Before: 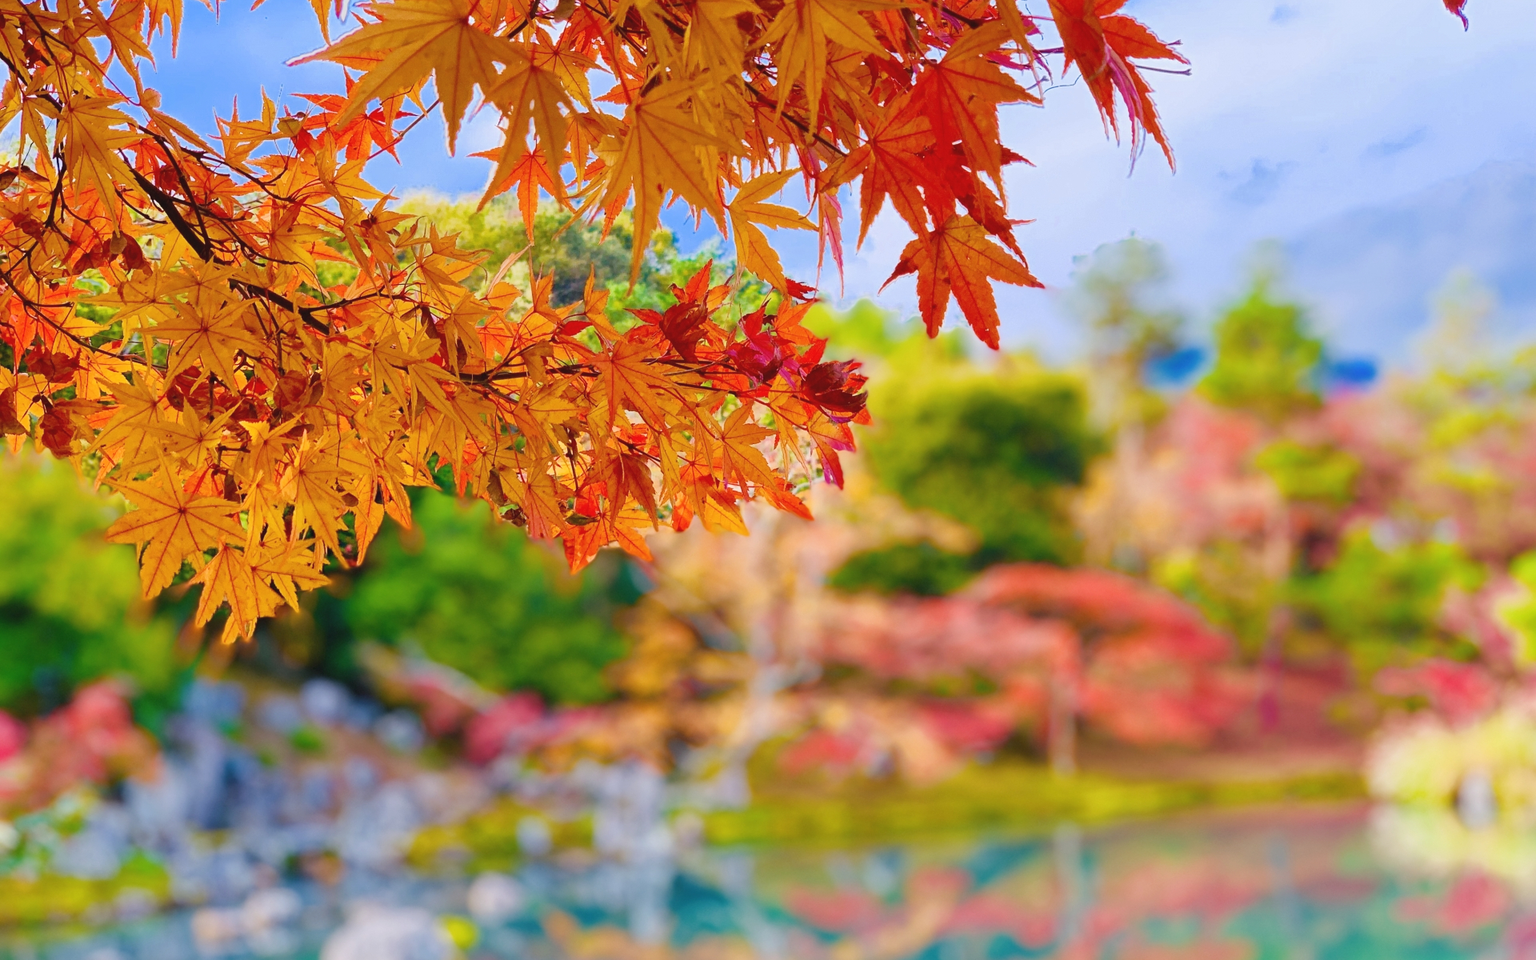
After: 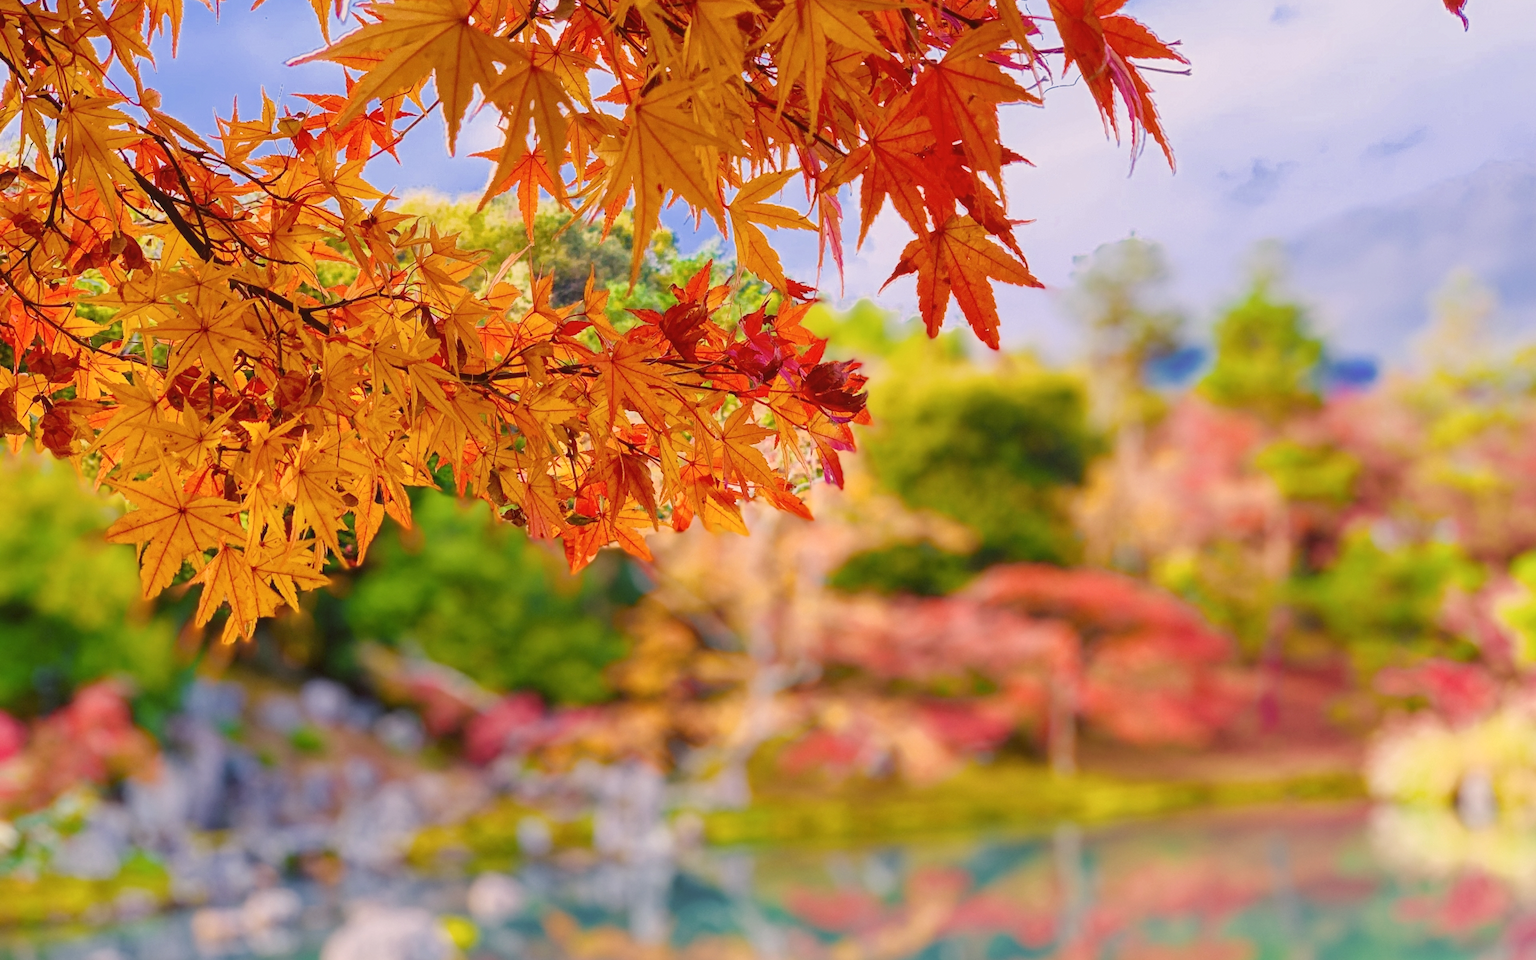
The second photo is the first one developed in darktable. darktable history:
color correction: highlights a* 6.27, highlights b* 8.19, shadows a* 5.94, shadows b* 7.23, saturation 0.9
local contrast: detail 110%
